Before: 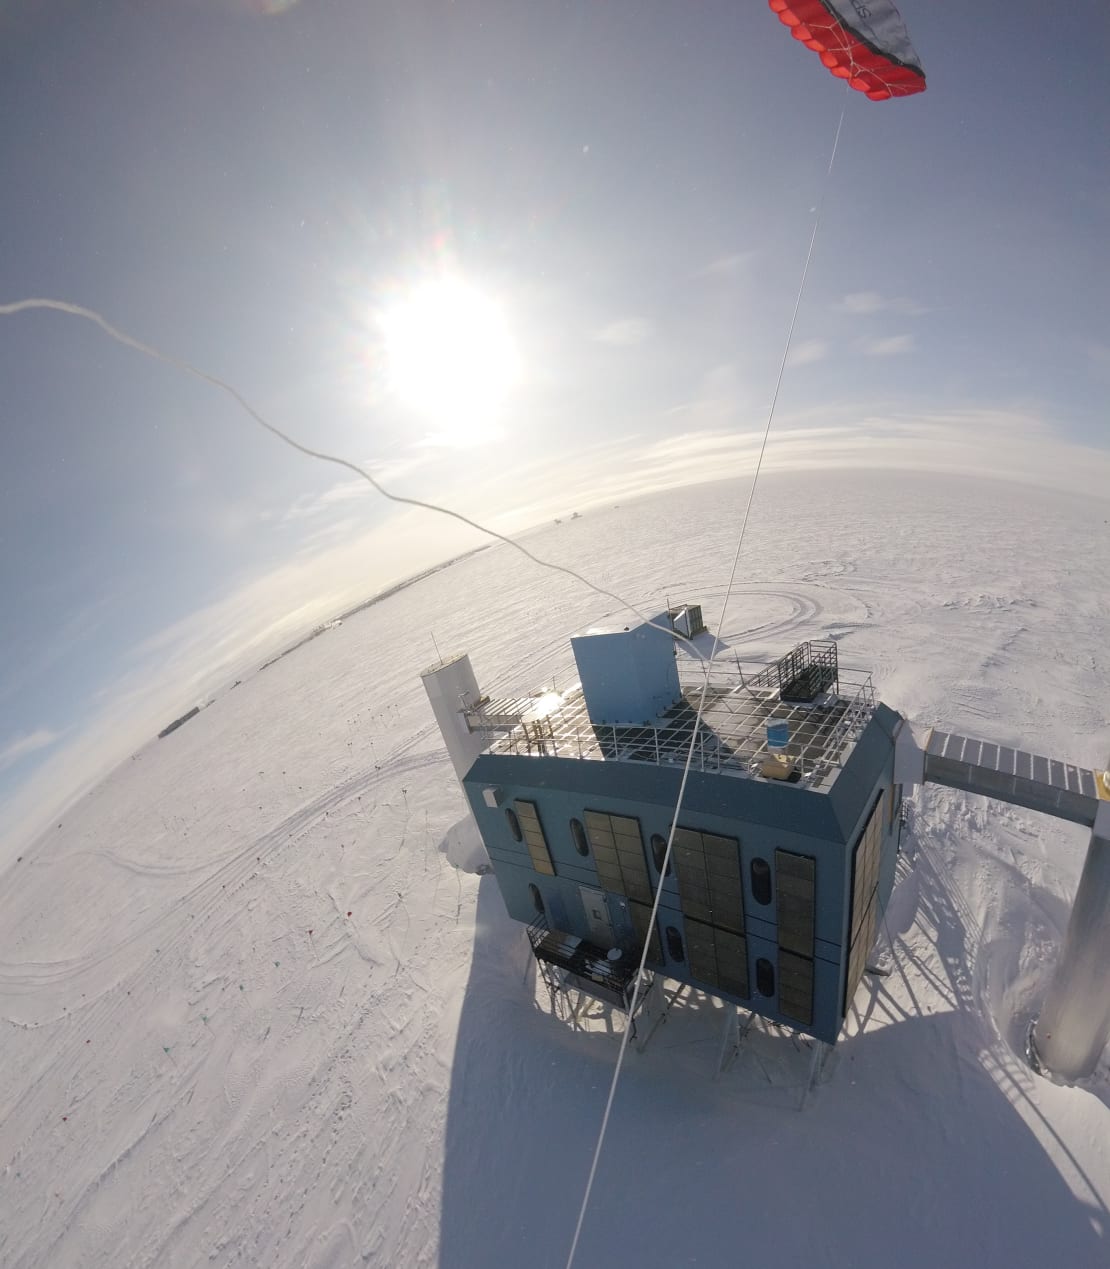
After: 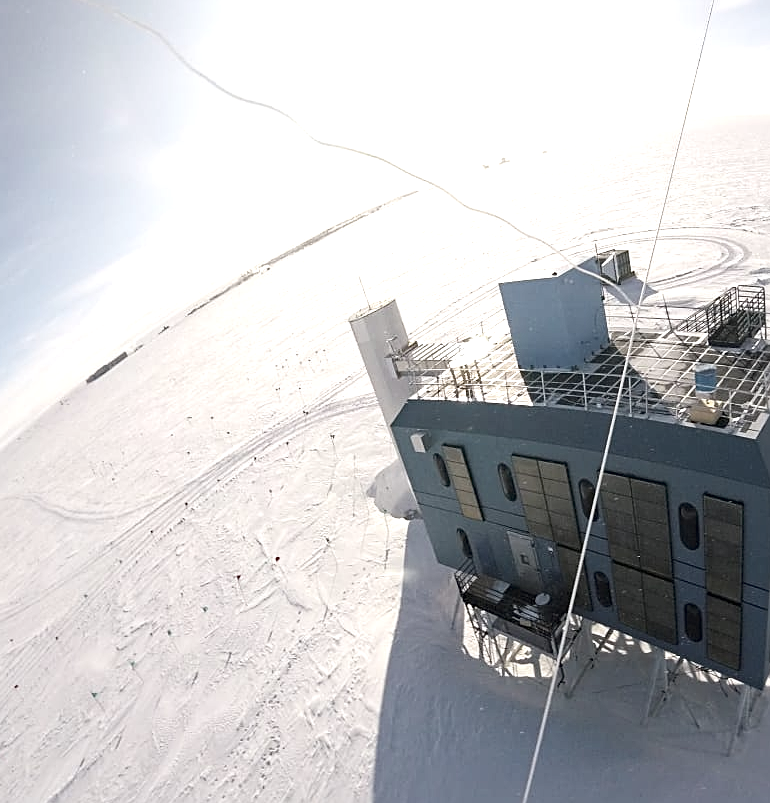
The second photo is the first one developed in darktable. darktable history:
exposure: exposure 0.943 EV, compensate exposure bias true, compensate highlight preservation false
crop: left 6.497%, top 28.015%, right 24.128%, bottom 8.675%
contrast brightness saturation: contrast 0.096, saturation -0.373
sharpen: on, module defaults
haze removal: adaptive false
